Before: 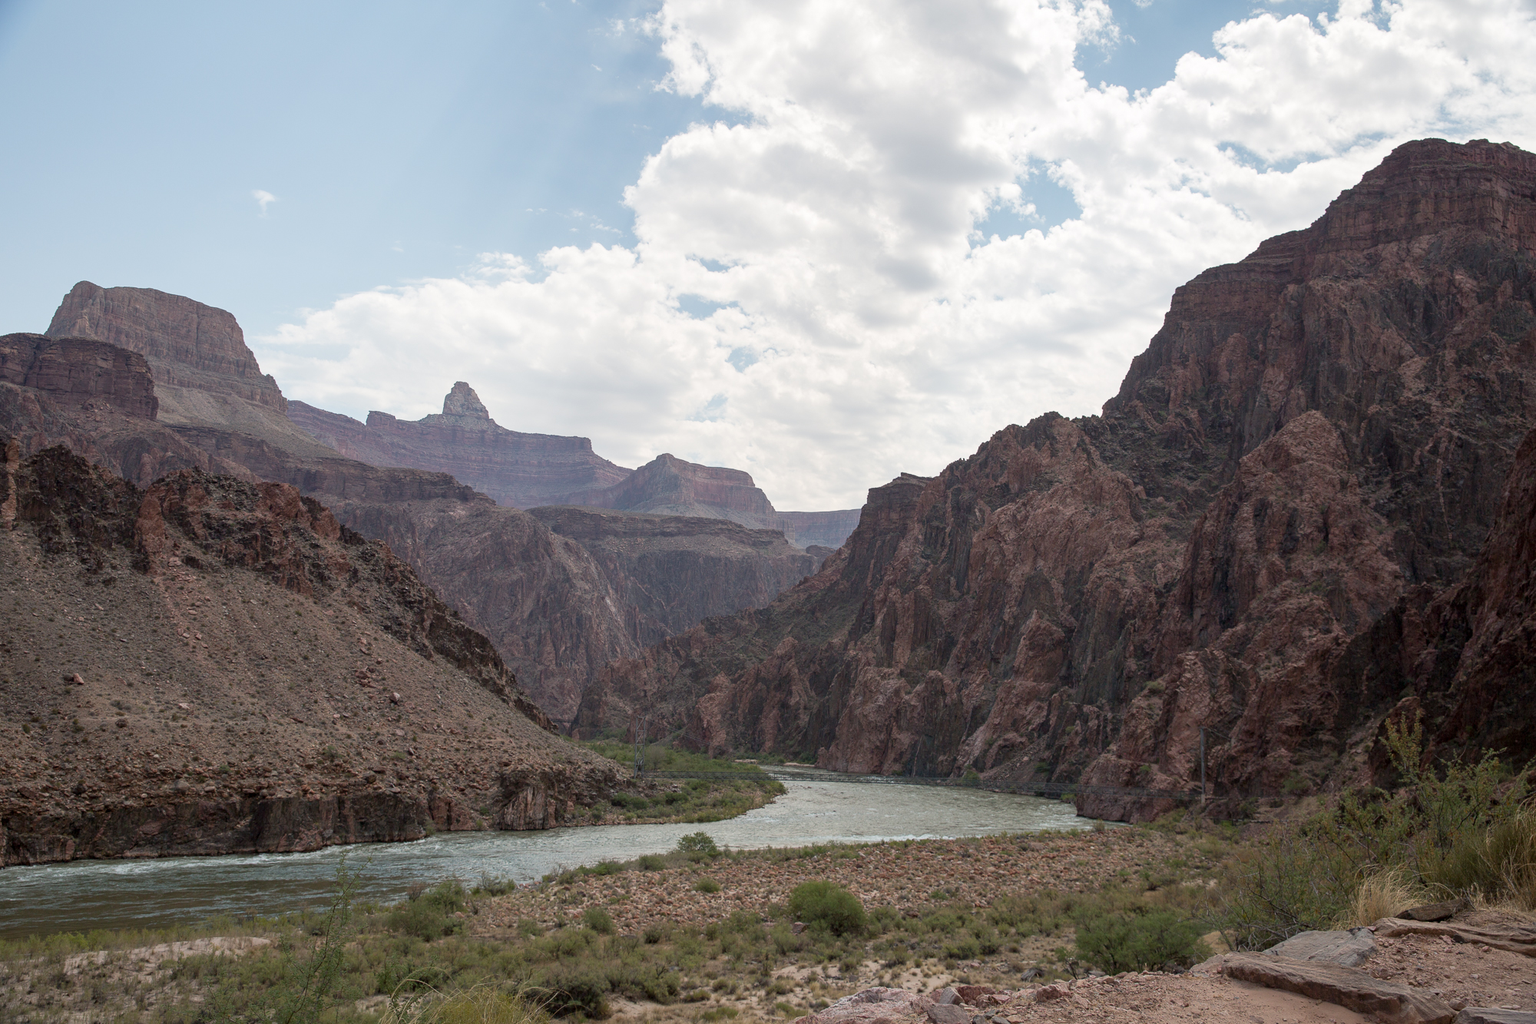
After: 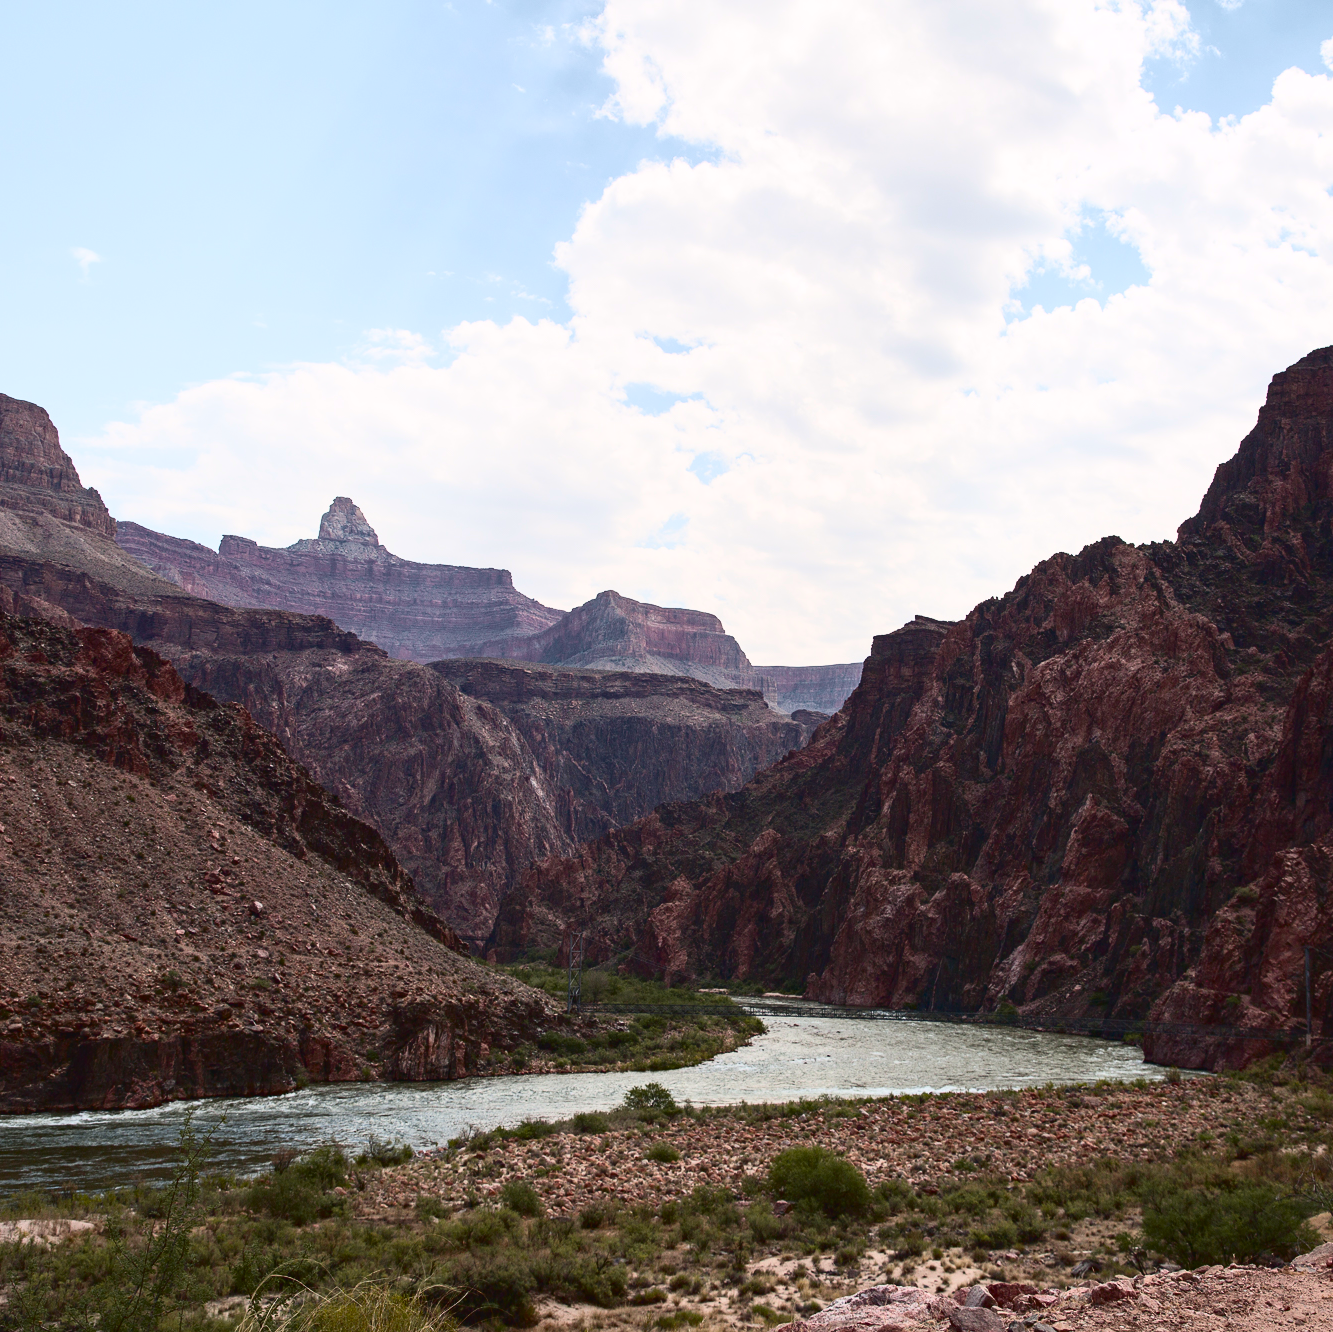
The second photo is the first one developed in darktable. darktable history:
tone curve: curves: ch0 [(0, 0.036) (0.119, 0.115) (0.461, 0.479) (0.715, 0.767) (0.817, 0.865) (1, 0.998)]; ch1 [(0, 0) (0.377, 0.416) (0.44, 0.461) (0.487, 0.49) (0.514, 0.525) (0.538, 0.561) (0.67, 0.713) (1, 1)]; ch2 [(0, 0) (0.38, 0.405) (0.463, 0.445) (0.492, 0.486) (0.529, 0.533) (0.578, 0.59) (0.653, 0.698) (1, 1)], color space Lab, independent channels, preserve colors none
crop and rotate: left 12.905%, right 20.431%
haze removal: compatibility mode true, adaptive false
contrast brightness saturation: contrast 0.295
